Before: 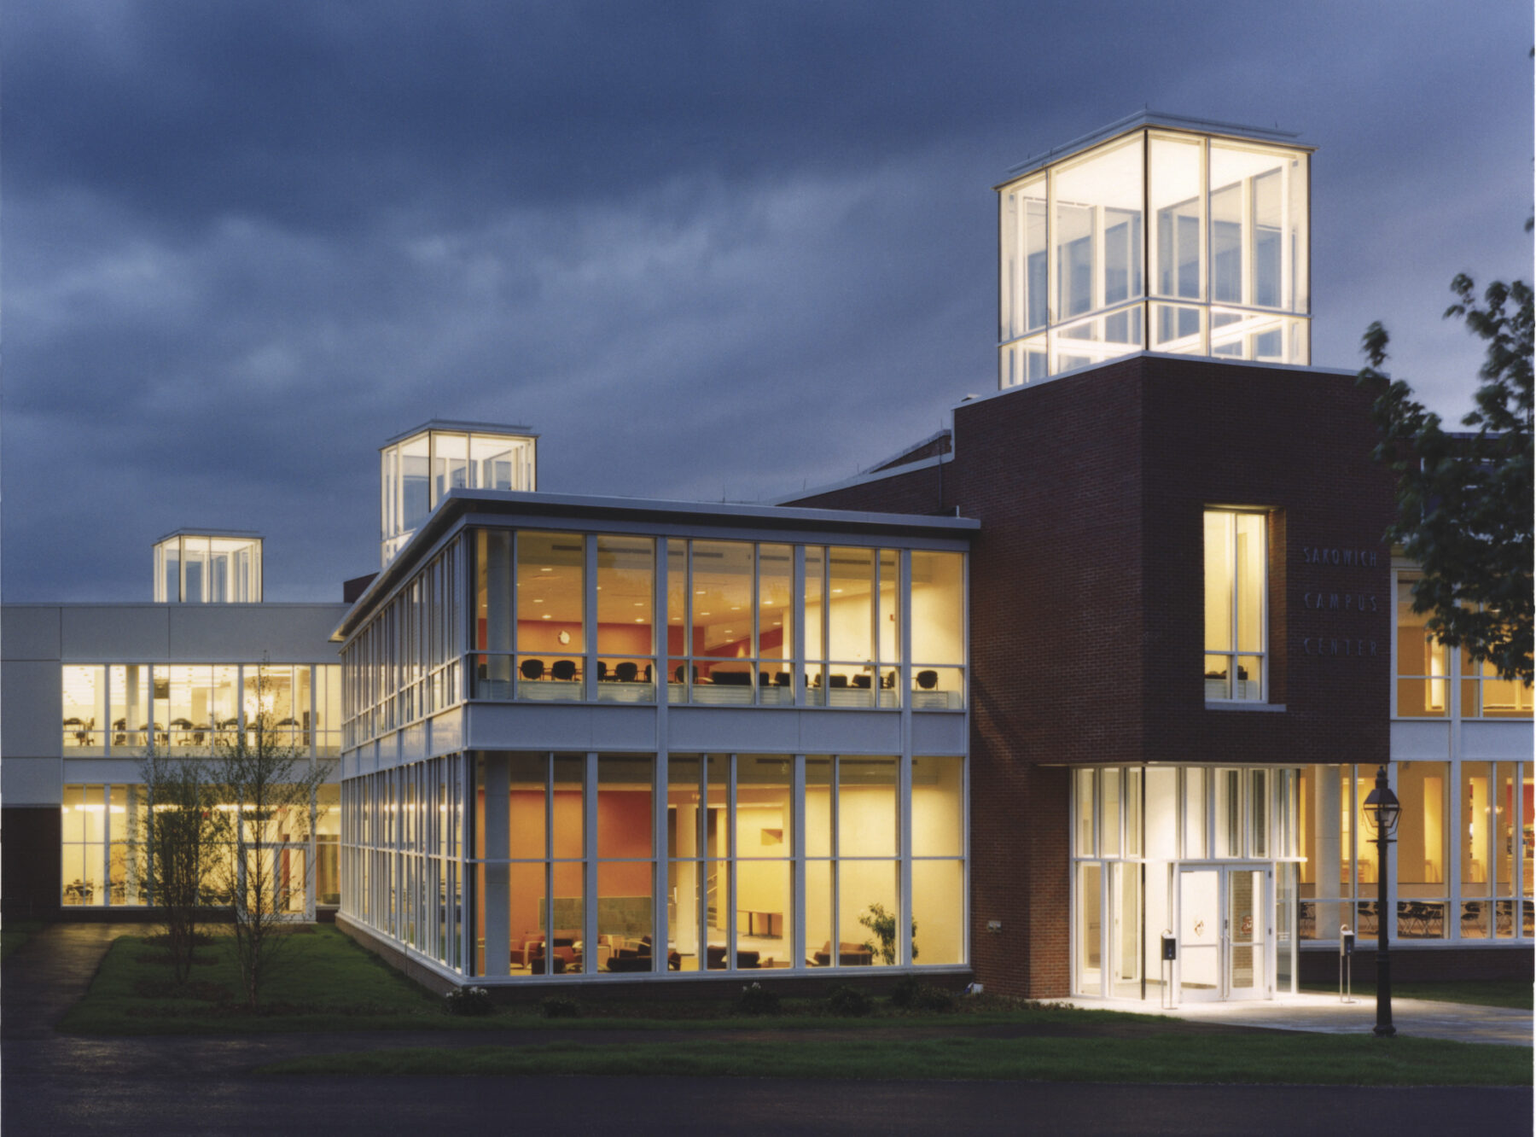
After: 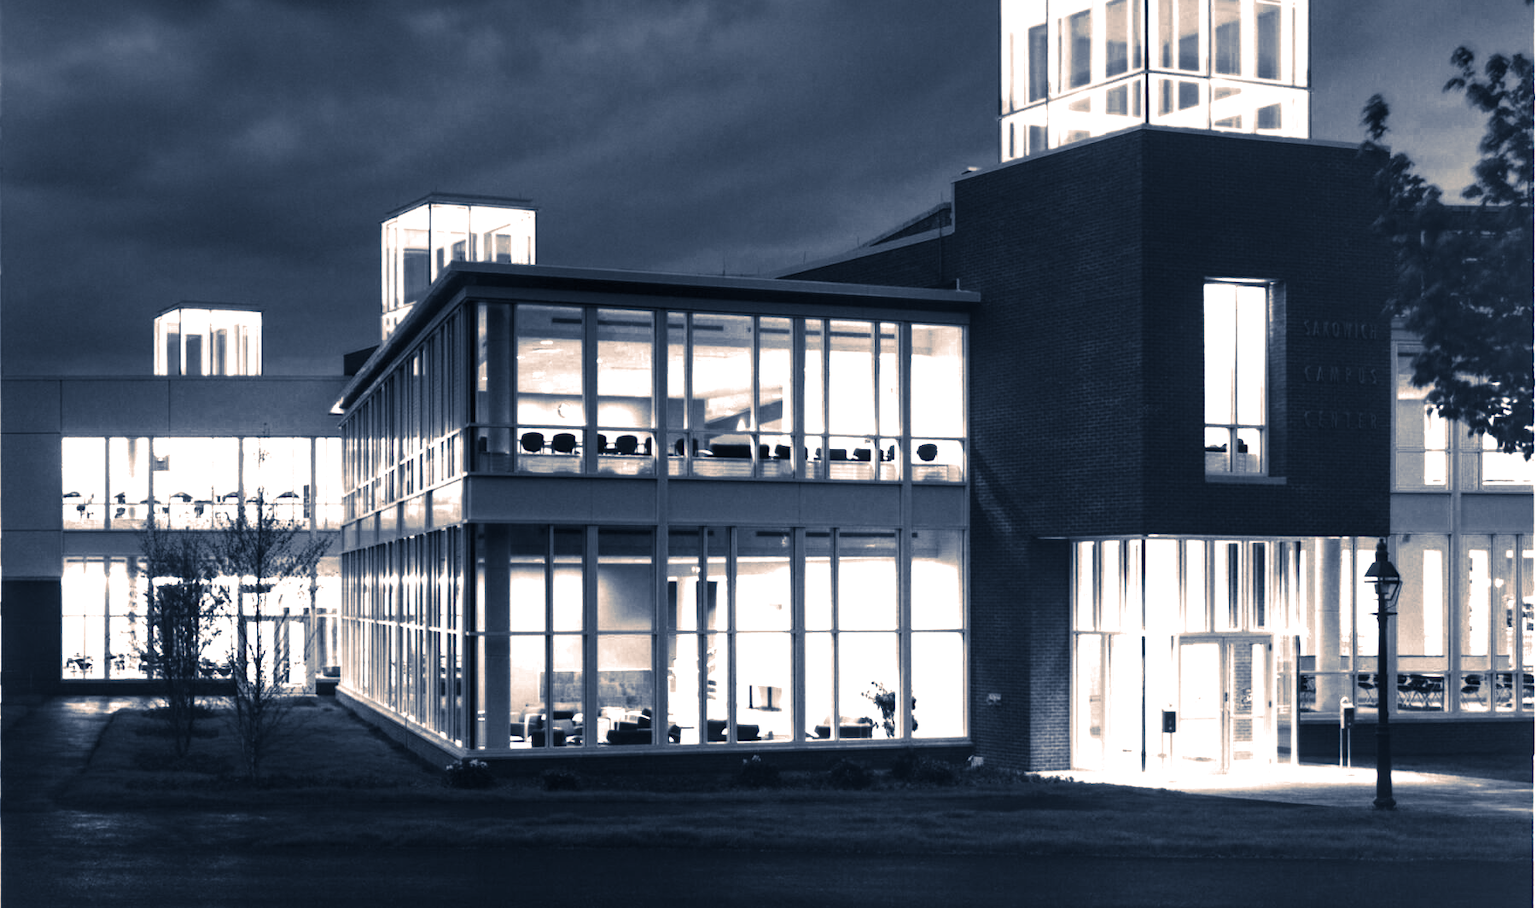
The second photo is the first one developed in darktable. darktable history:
crop and rotate: top 19.998%
color zones: curves: ch0 [(0, 0.554) (0.146, 0.662) (0.293, 0.86) (0.503, 0.774) (0.637, 0.106) (0.74, 0.072) (0.866, 0.488) (0.998, 0.569)]; ch1 [(0, 0) (0.143, 0) (0.286, 0) (0.429, 0) (0.571, 0) (0.714, 0) (0.857, 0)]
local contrast: on, module defaults
tone equalizer: -8 EV -0.75 EV, -7 EV -0.7 EV, -6 EV -0.6 EV, -5 EV -0.4 EV, -3 EV 0.4 EV, -2 EV 0.6 EV, -1 EV 0.7 EV, +0 EV 0.75 EV, edges refinement/feathering 500, mask exposure compensation -1.57 EV, preserve details no
split-toning: shadows › hue 226.8°, shadows › saturation 0.56, highlights › hue 28.8°, balance -40, compress 0%
